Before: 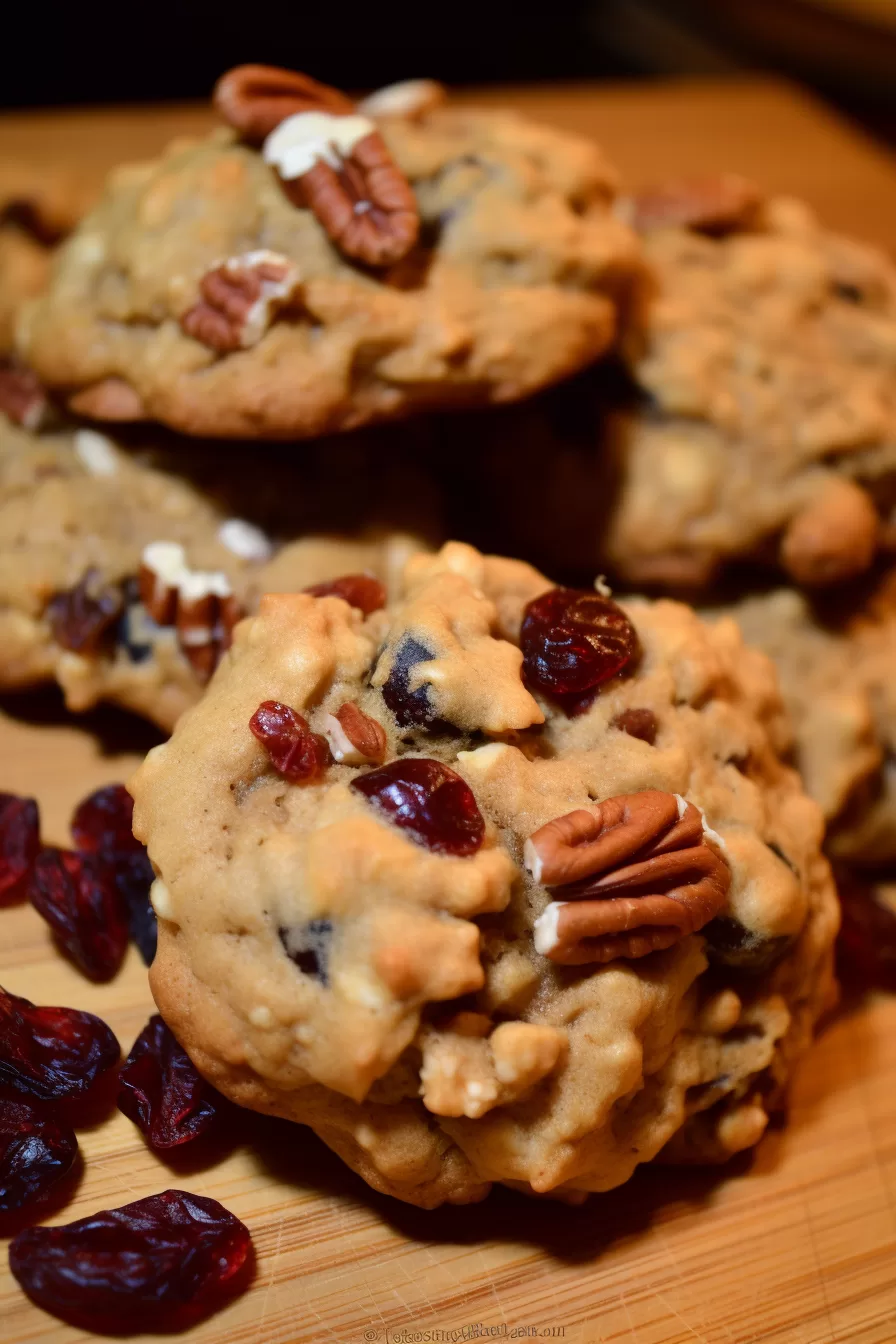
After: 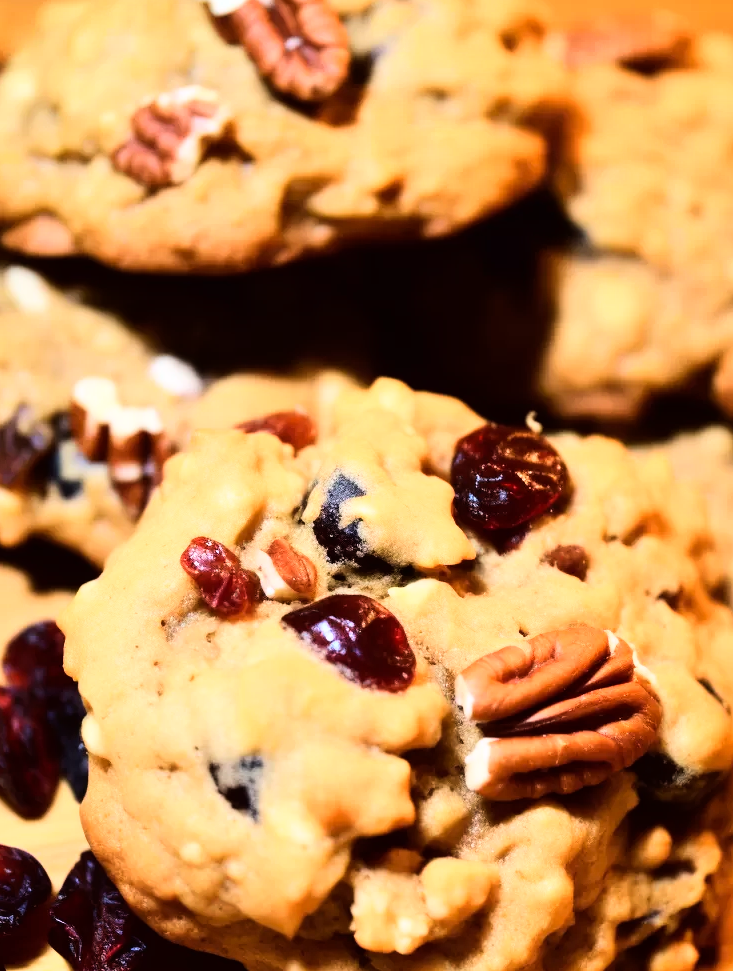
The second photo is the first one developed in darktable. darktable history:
base curve: curves: ch0 [(0, 0) (0.007, 0.004) (0.027, 0.03) (0.046, 0.07) (0.207, 0.54) (0.442, 0.872) (0.673, 0.972) (1, 1)]
crop: left 7.762%, top 12.255%, right 10.321%, bottom 15.45%
